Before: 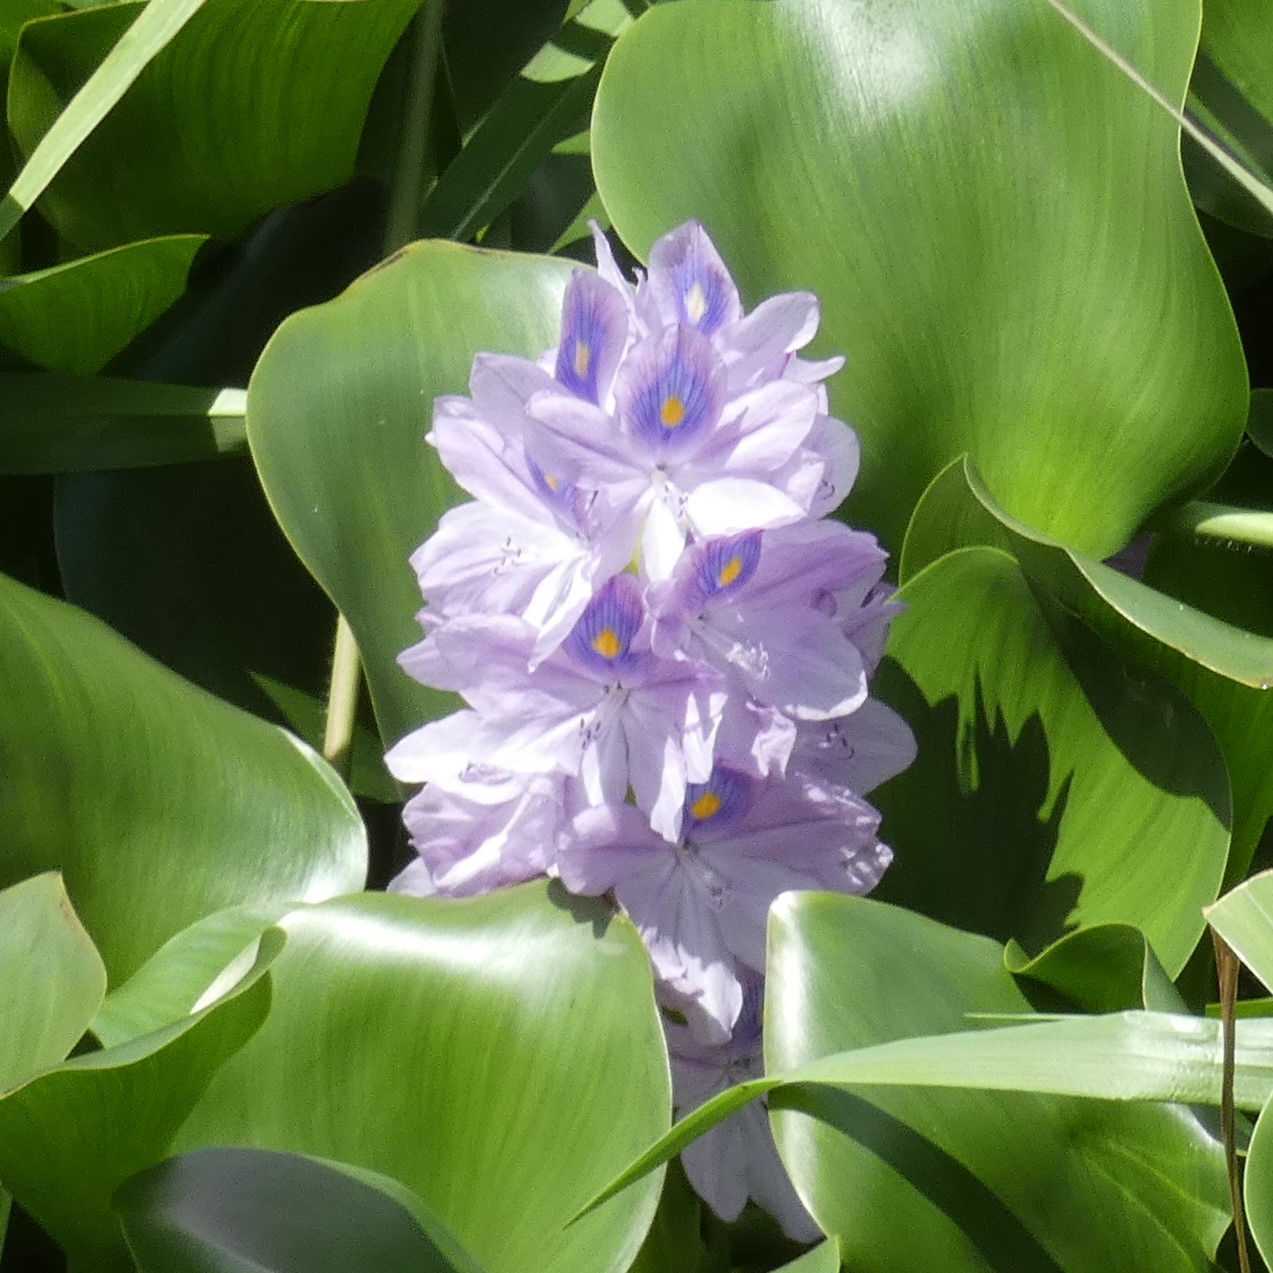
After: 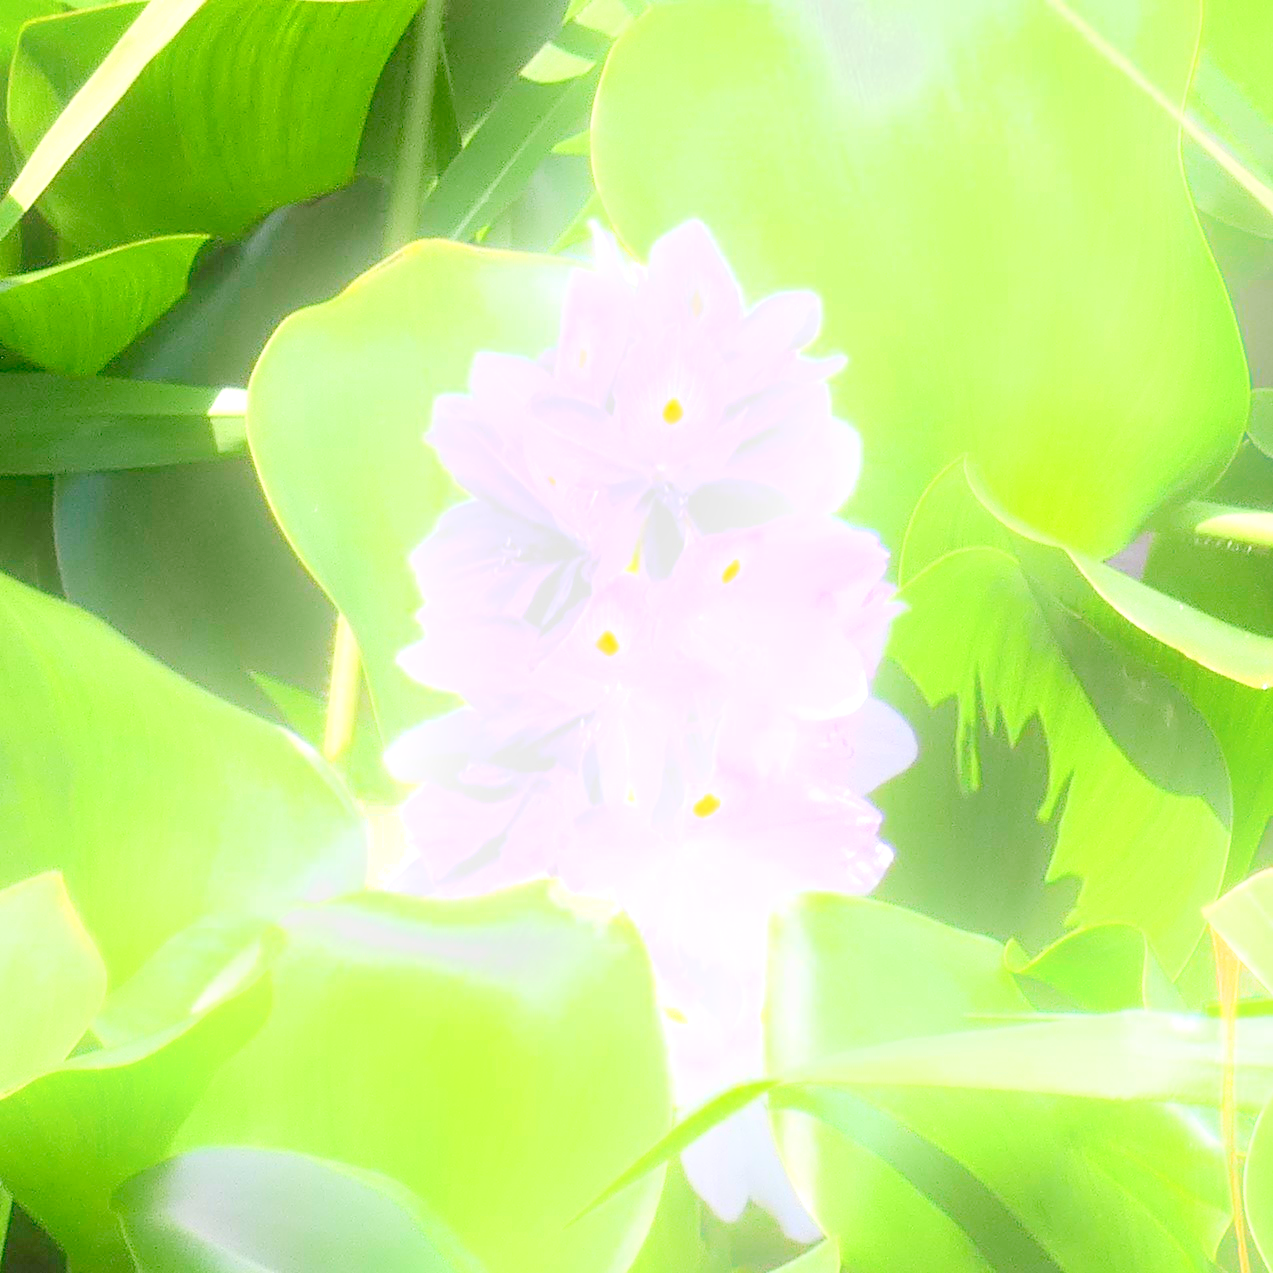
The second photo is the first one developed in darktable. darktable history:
exposure: exposure 0.95 EV, compensate highlight preservation false
levels: levels [0.008, 0.318, 0.836]
bloom: on, module defaults
